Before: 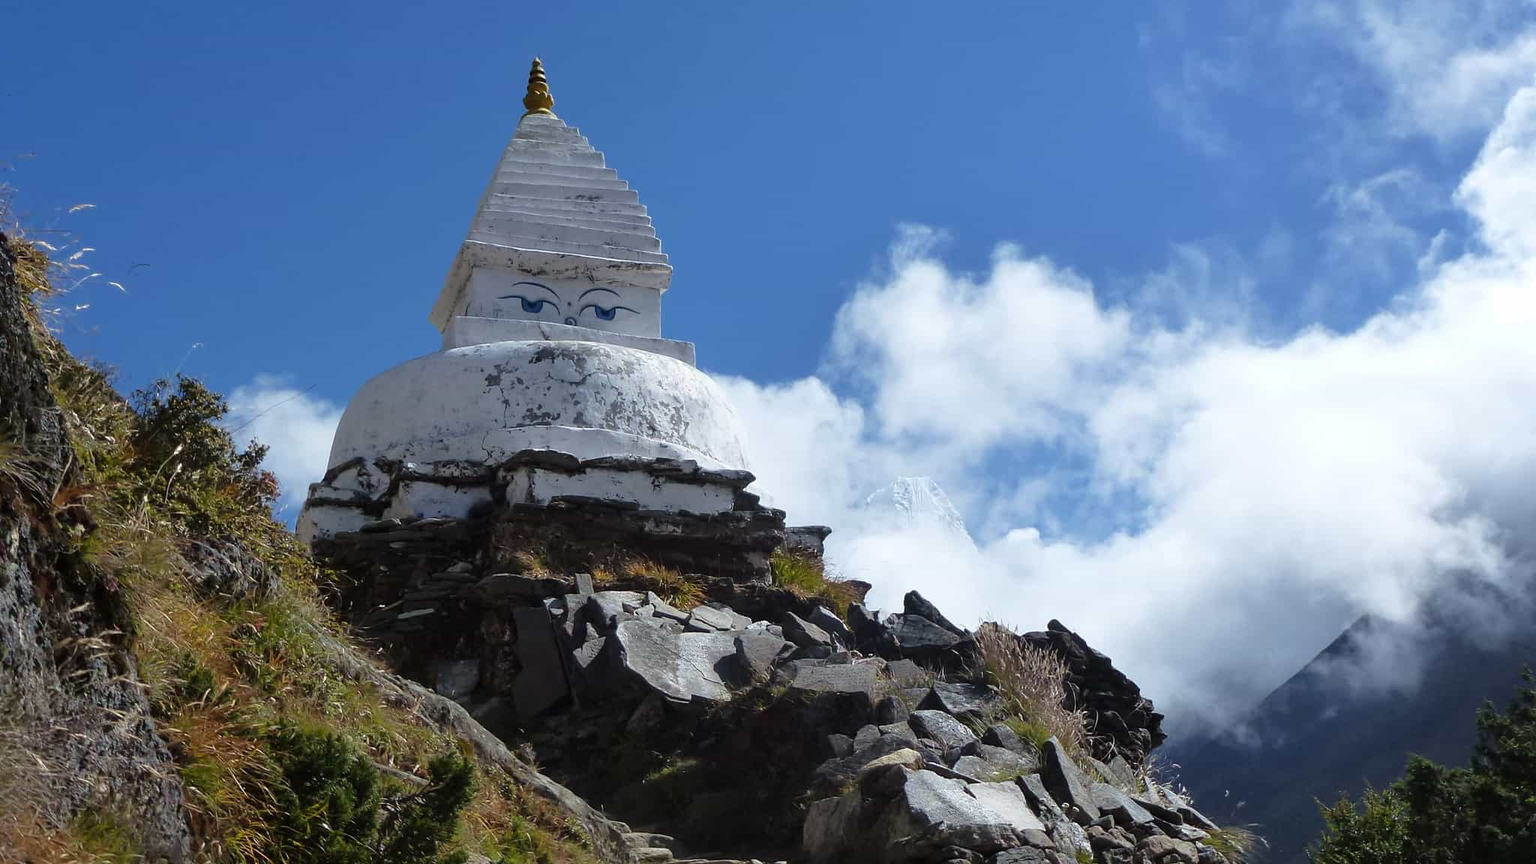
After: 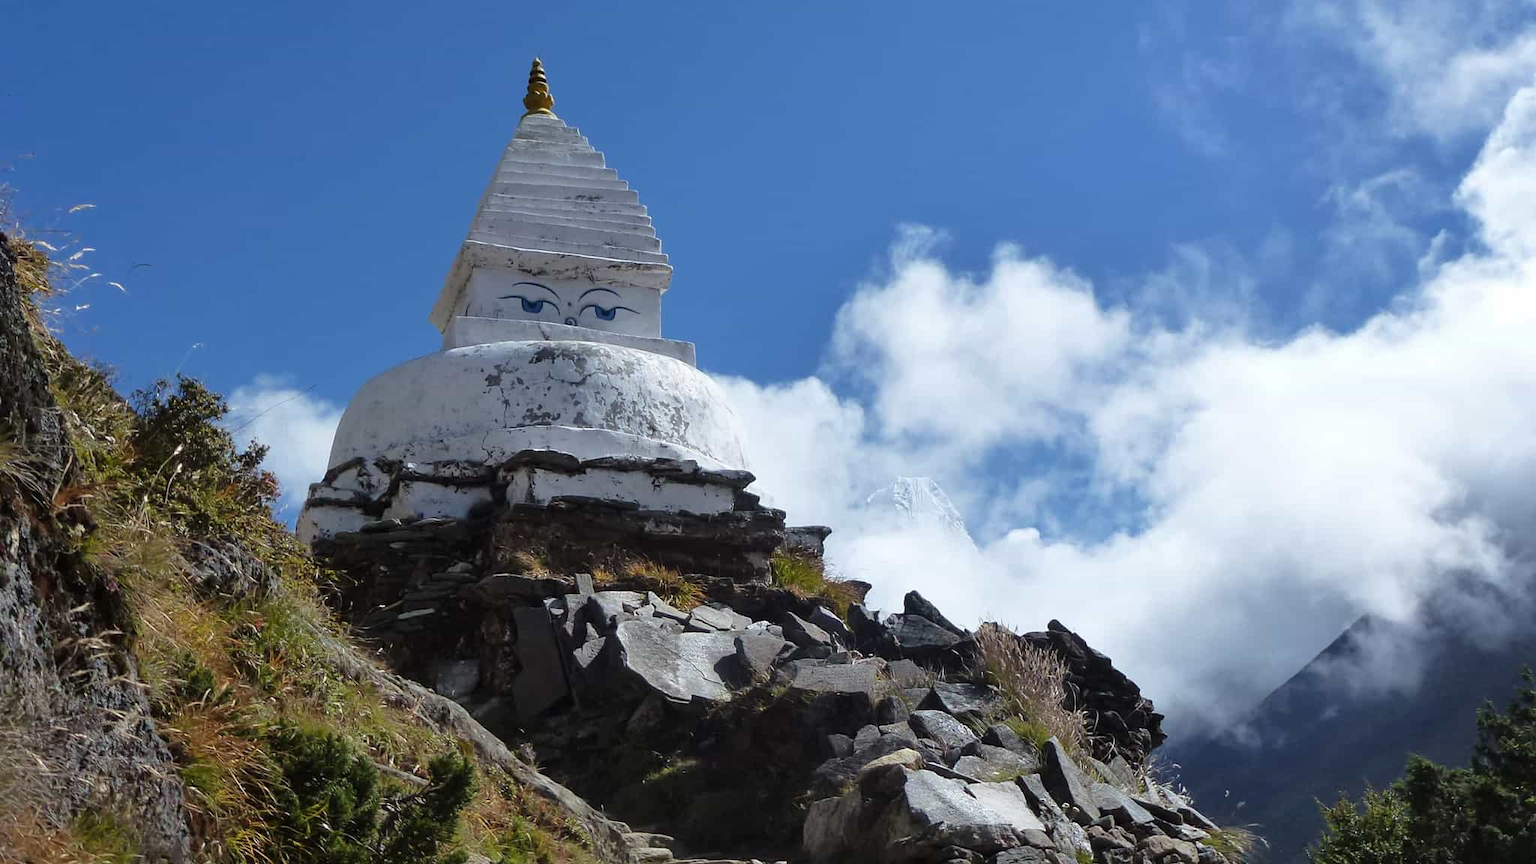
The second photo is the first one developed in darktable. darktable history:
shadows and highlights: radius 125.46, shadows 30.51, highlights -30.51, low approximation 0.01, soften with gaussian
white balance: emerald 1
